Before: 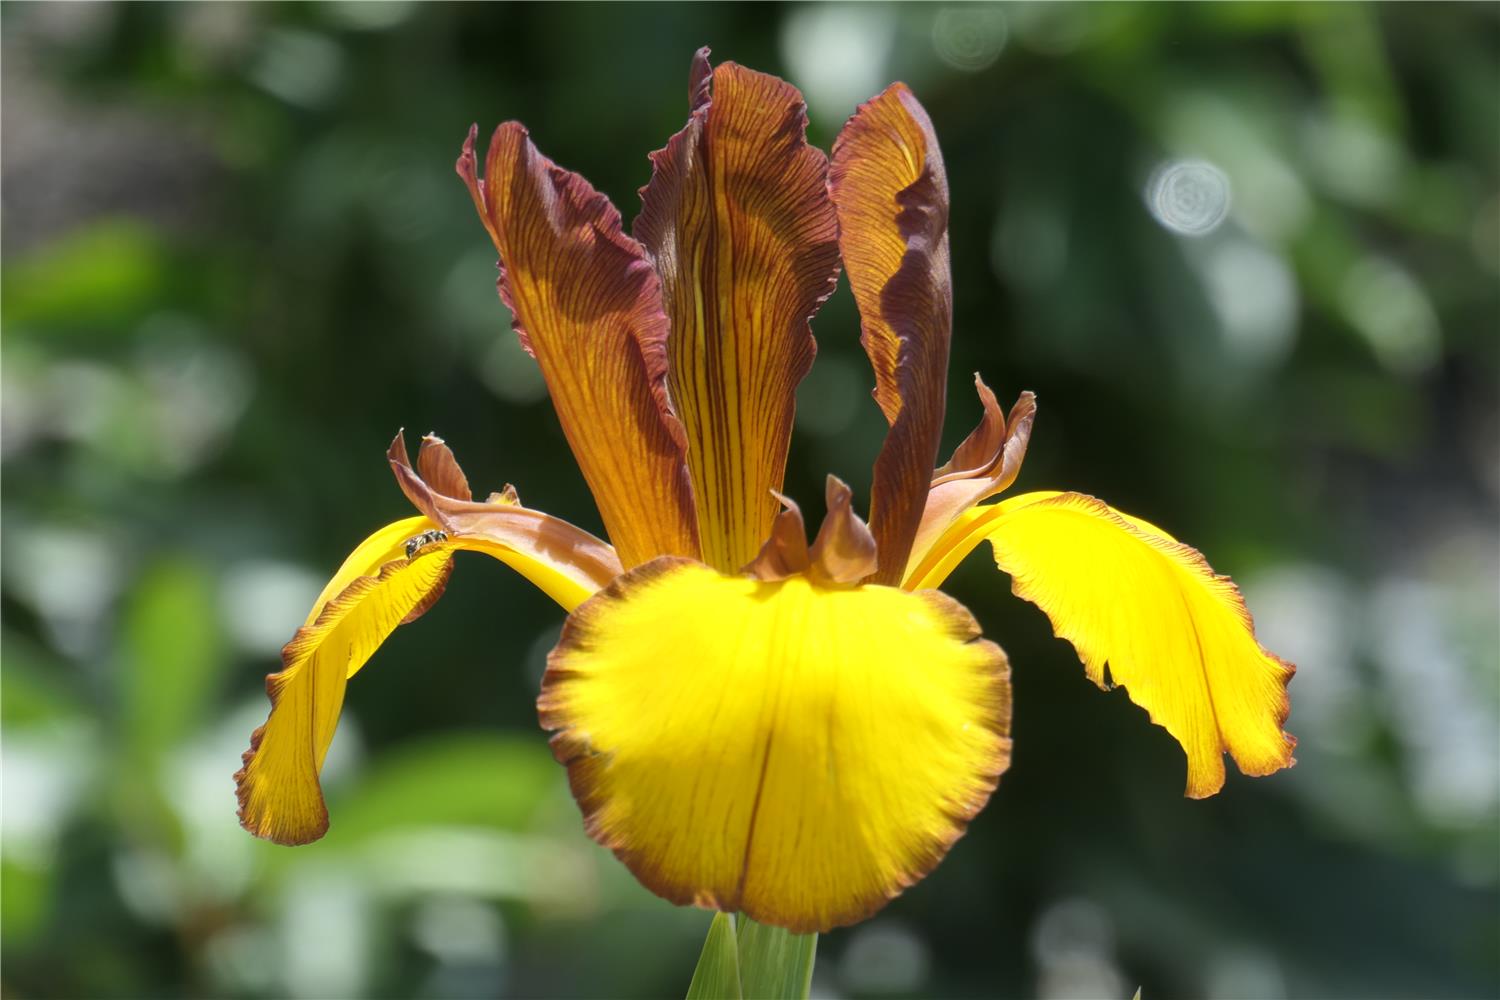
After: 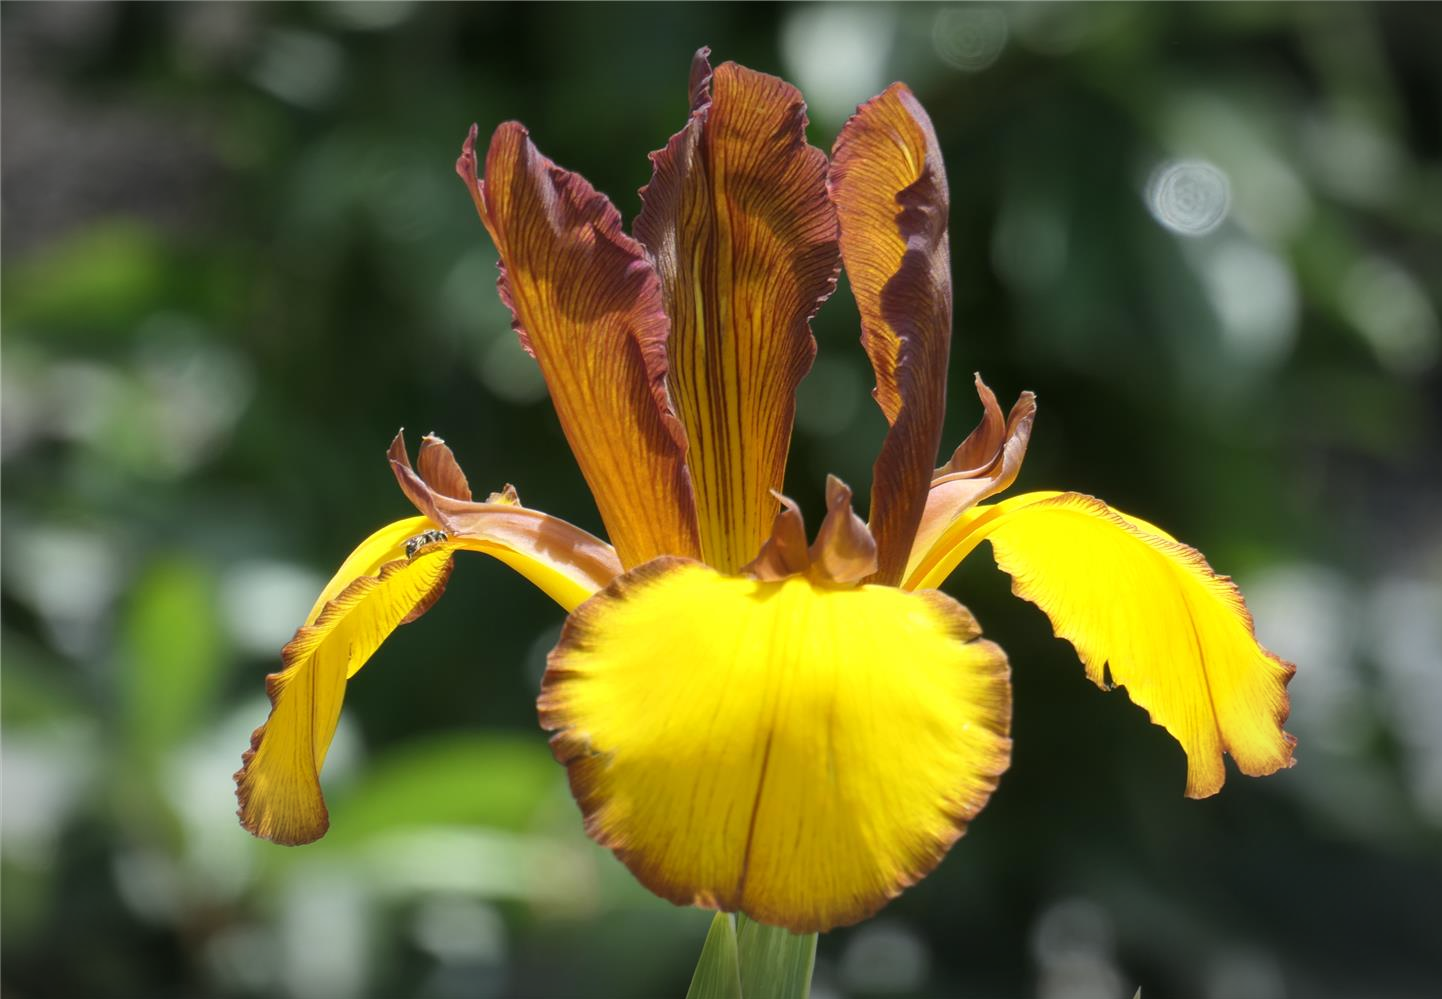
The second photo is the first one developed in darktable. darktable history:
vignetting: brightness -0.575, automatic ratio true, unbound false
crop: right 3.856%, bottom 0.043%
